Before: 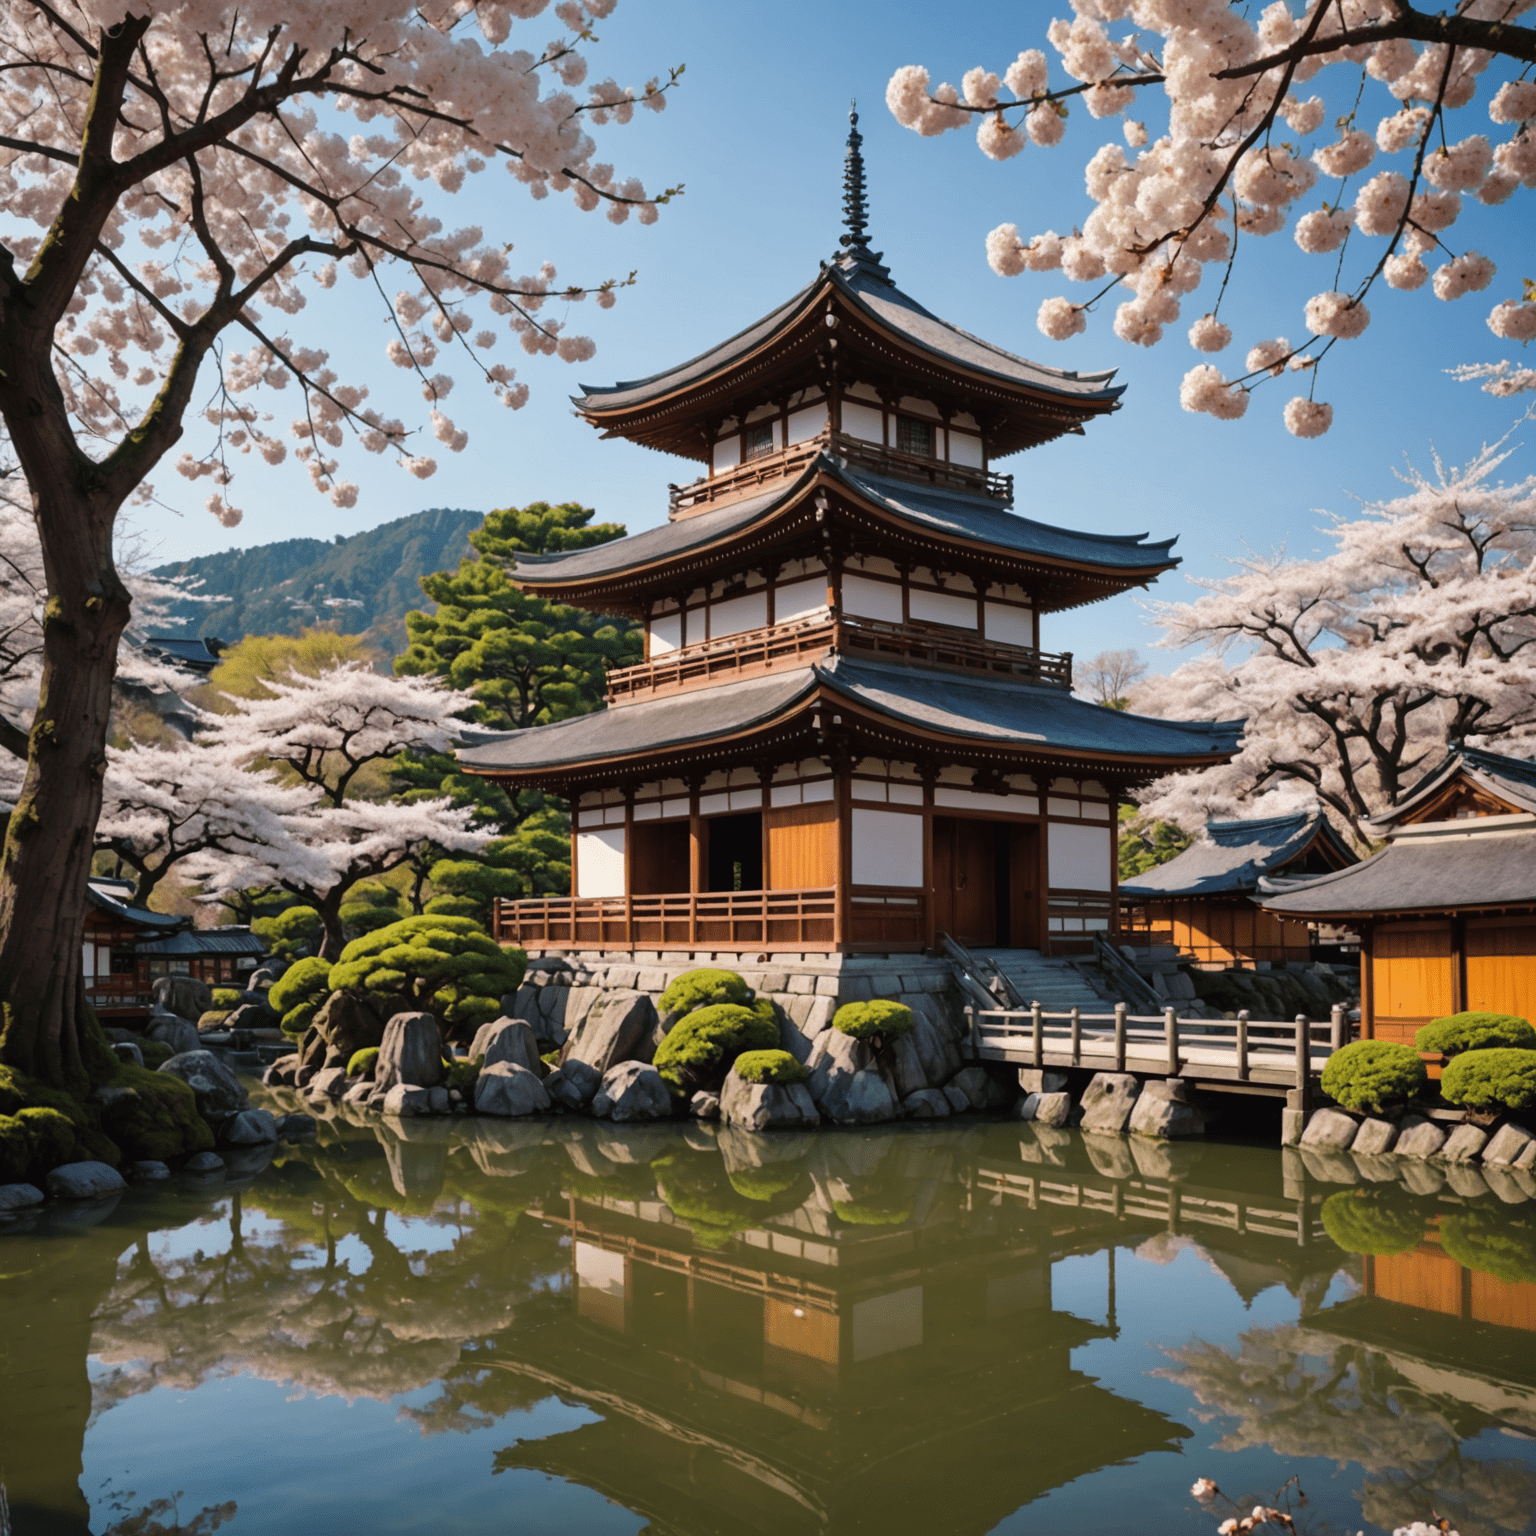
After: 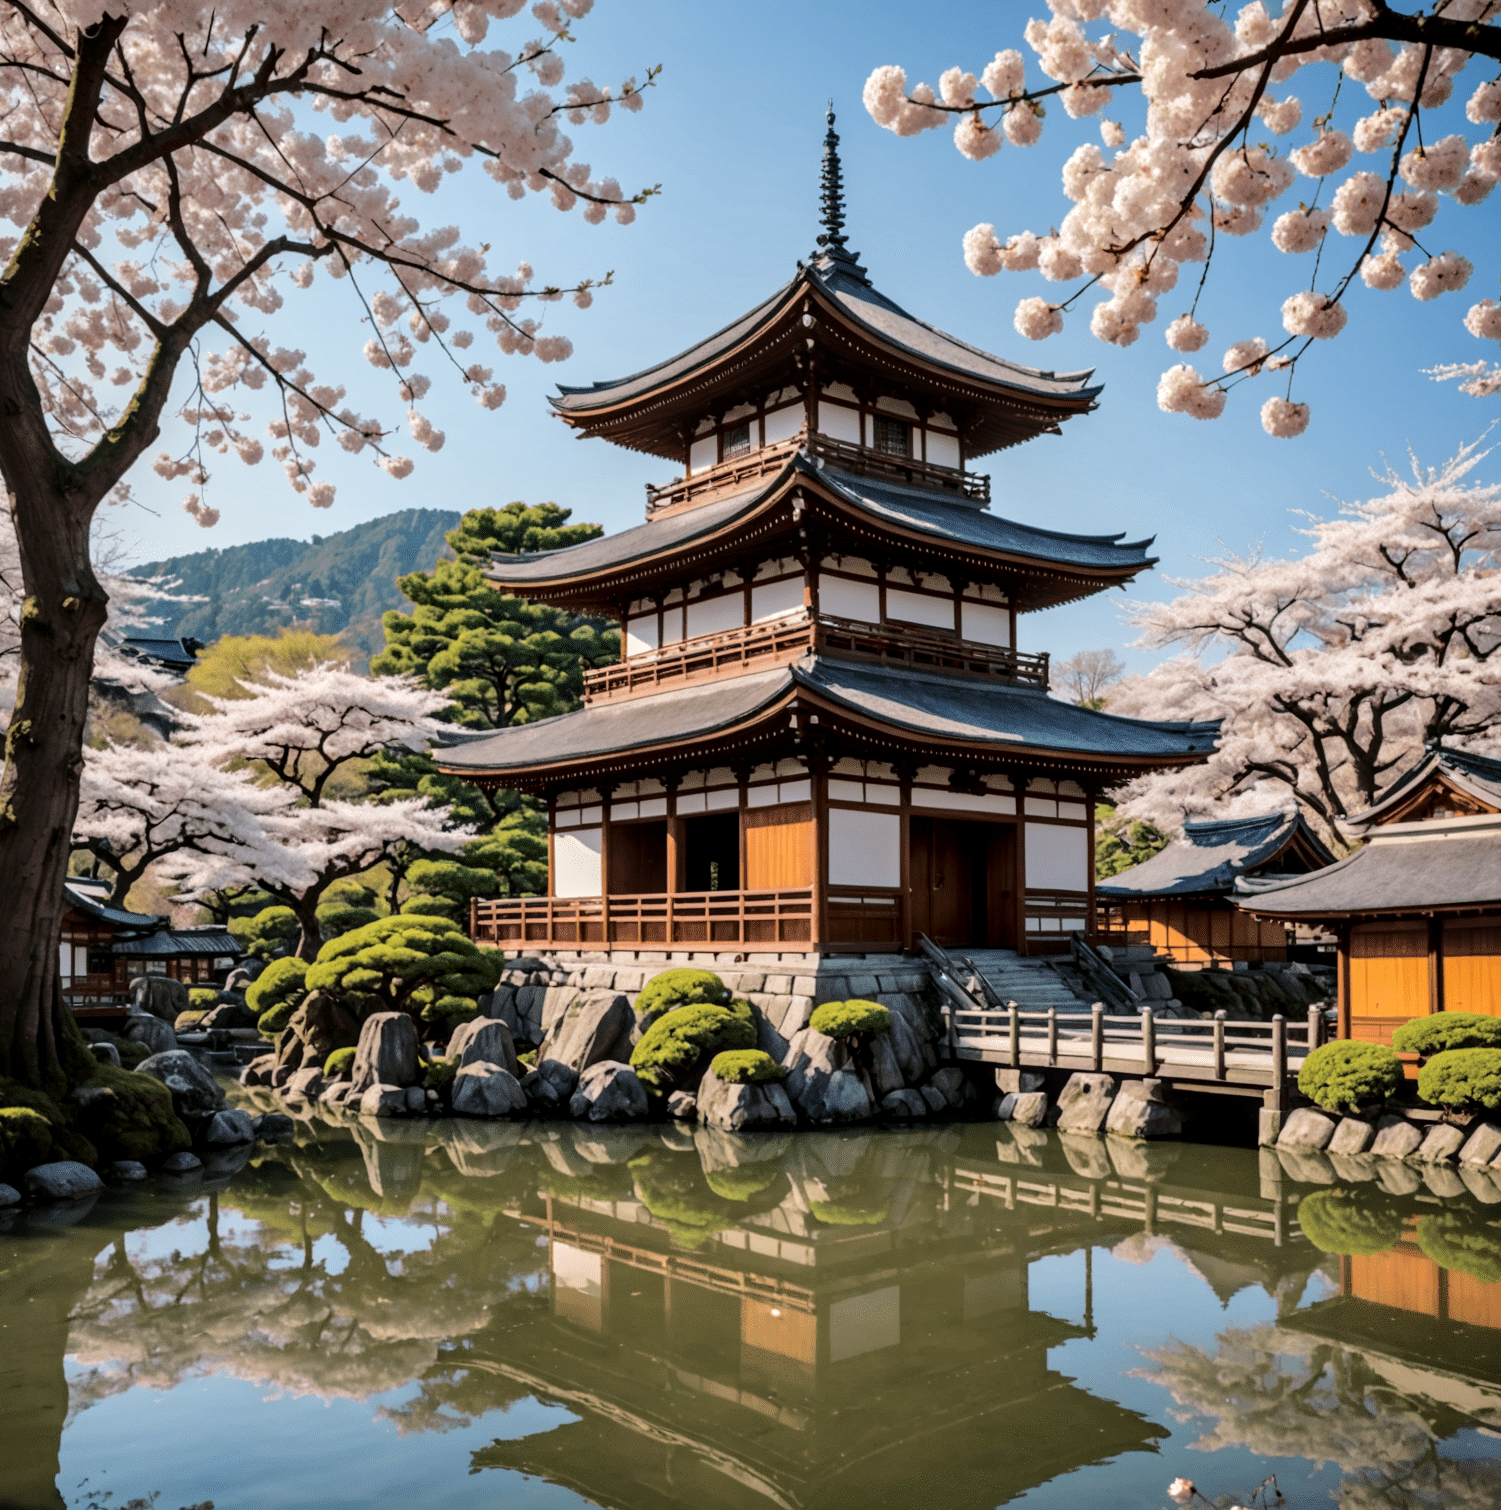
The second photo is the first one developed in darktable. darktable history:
local contrast: detail 142%
crop and rotate: left 1.548%, right 0.706%, bottom 1.689%
tone curve: curves: ch0 [(0, 0) (0.003, 0.004) (0.011, 0.01) (0.025, 0.025) (0.044, 0.042) (0.069, 0.064) (0.1, 0.093) (0.136, 0.13) (0.177, 0.182) (0.224, 0.241) (0.277, 0.322) (0.335, 0.409) (0.399, 0.482) (0.468, 0.551) (0.543, 0.606) (0.623, 0.672) (0.709, 0.73) (0.801, 0.81) (0.898, 0.885) (1, 1)], color space Lab, independent channels, preserve colors none
